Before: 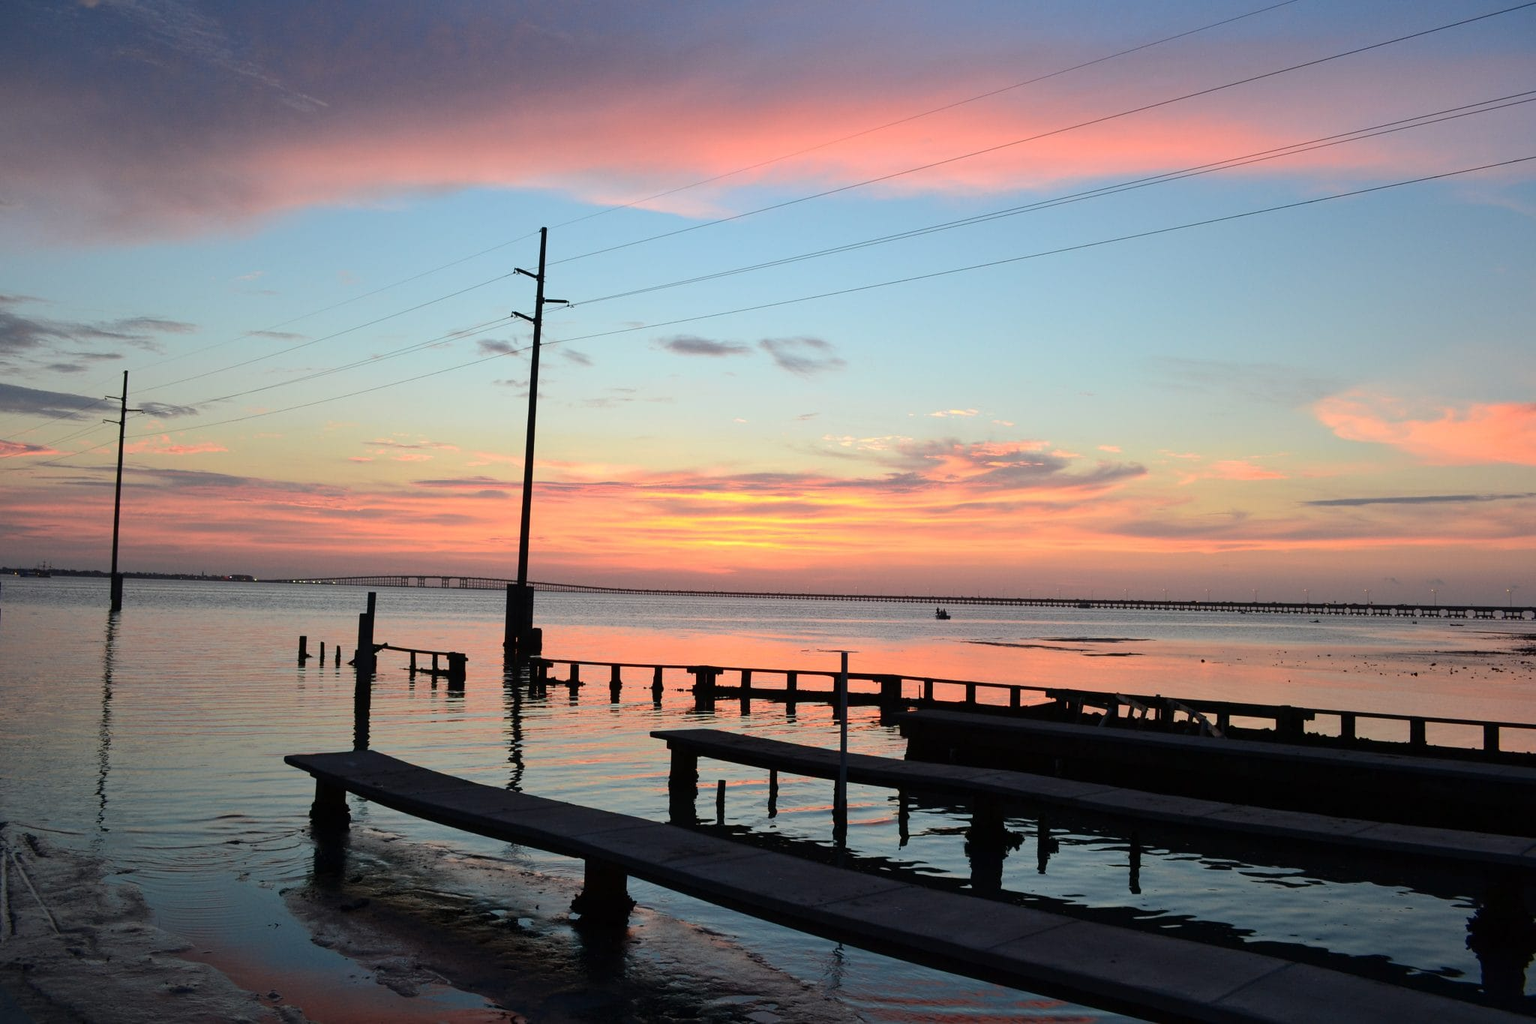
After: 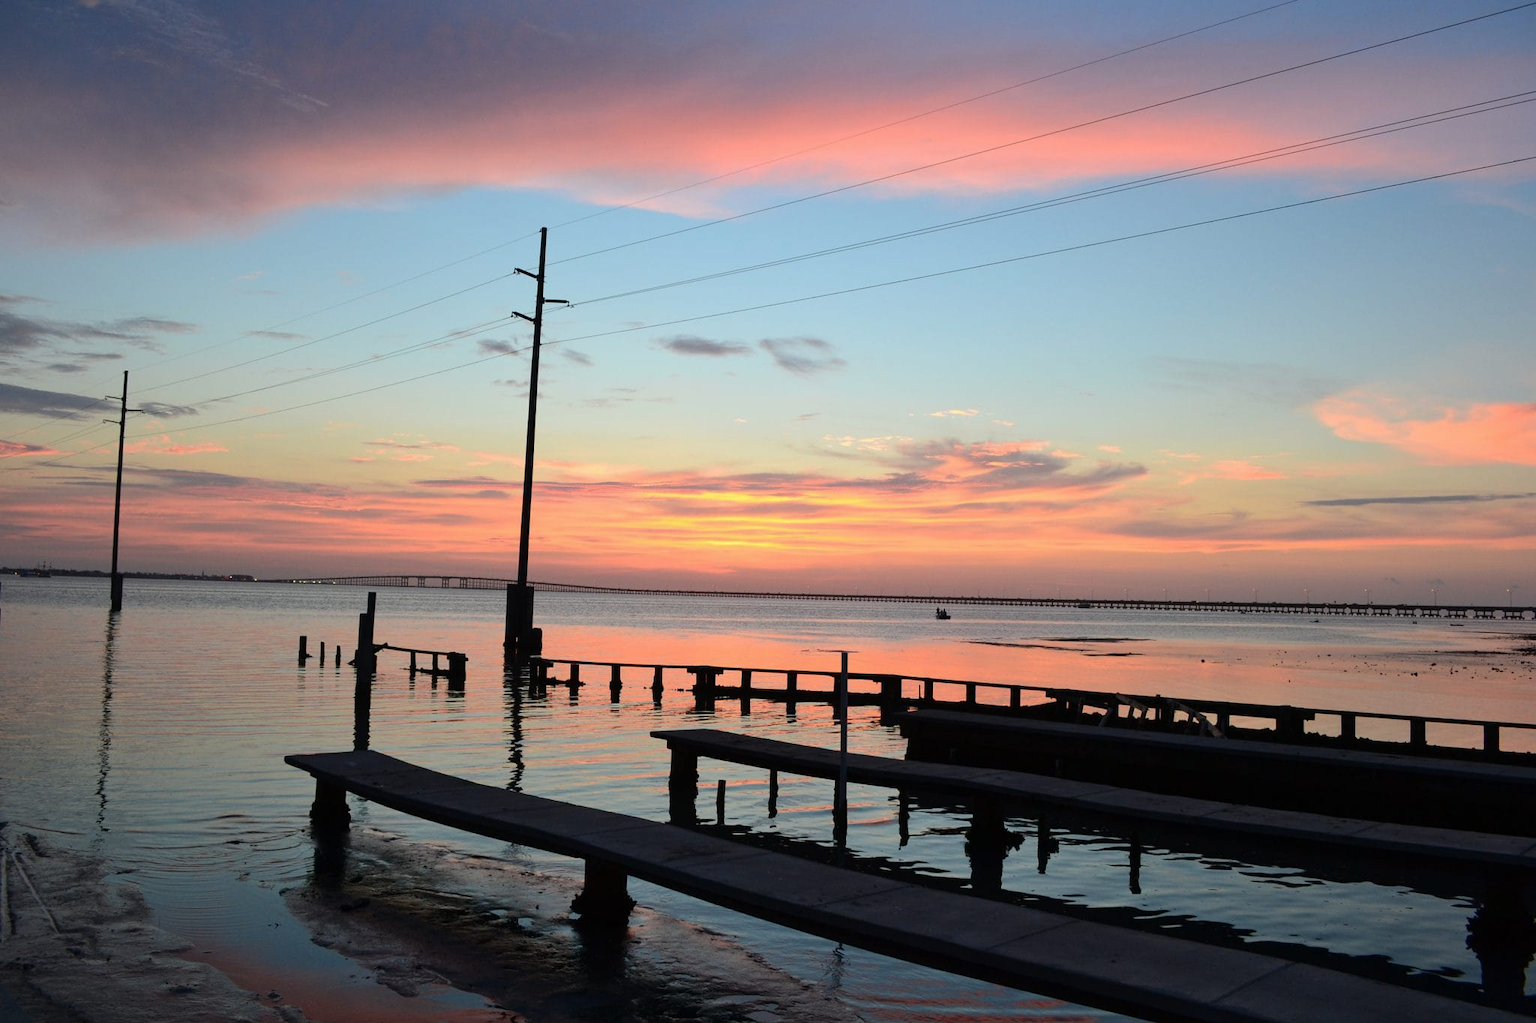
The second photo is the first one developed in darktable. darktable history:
tone equalizer: on, module defaults
exposure: exposure -0.048 EV, compensate highlight preservation false
